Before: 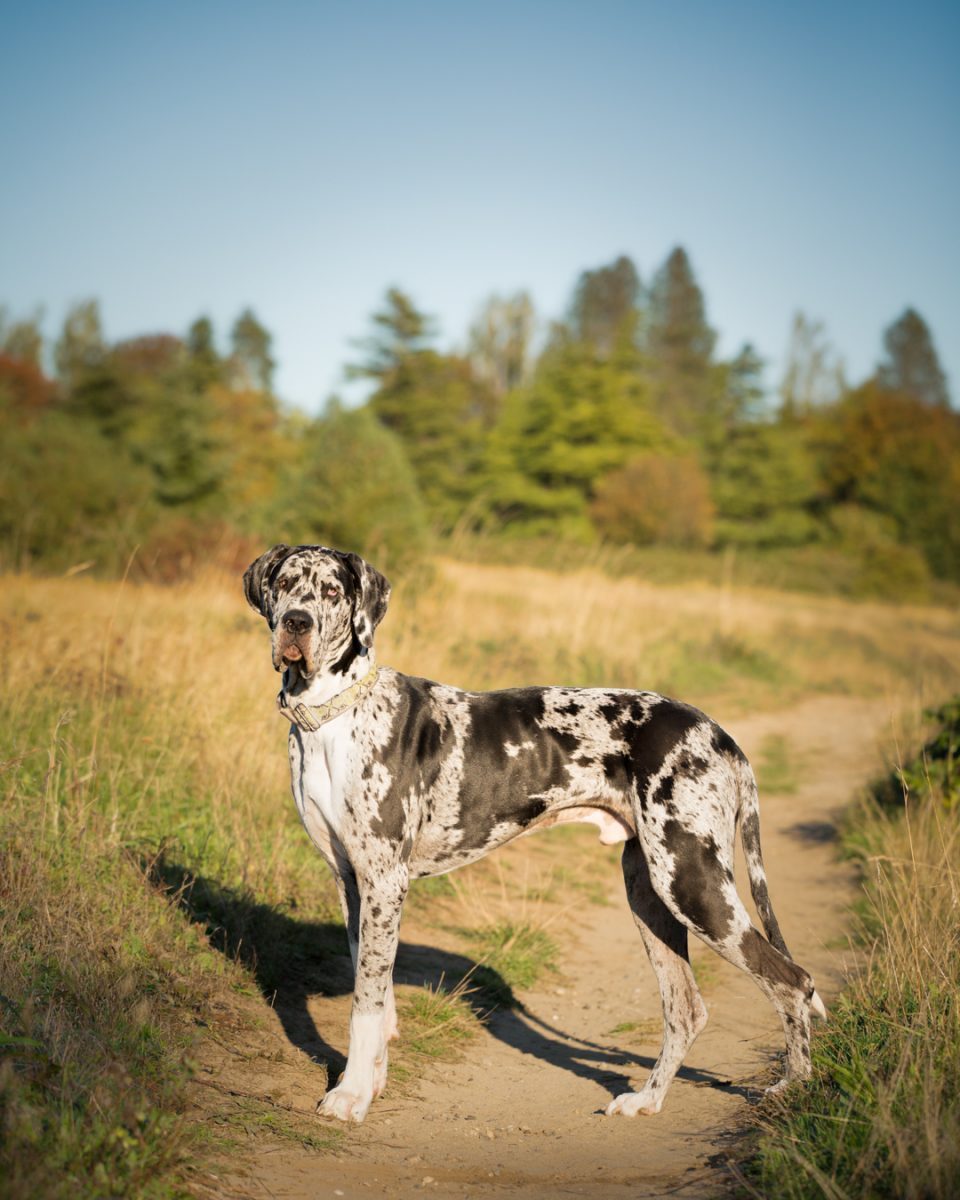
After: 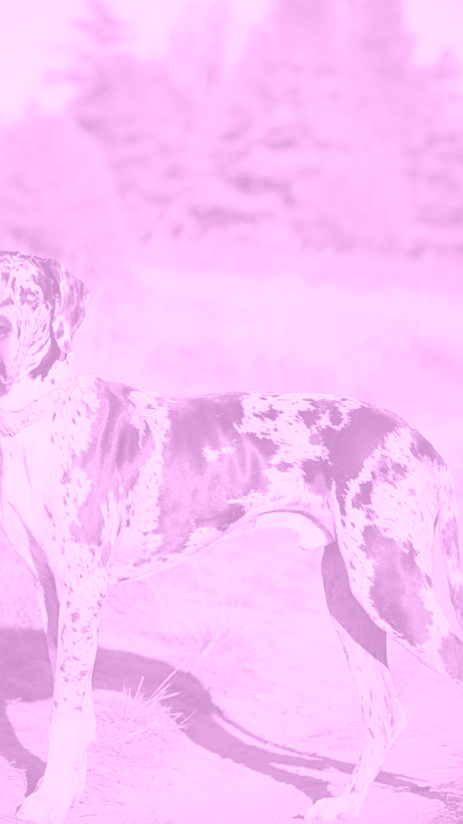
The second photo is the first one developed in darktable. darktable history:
crop: left 31.379%, top 24.658%, right 20.326%, bottom 6.628%
contrast brightness saturation: saturation -0.1
white balance: red 1, blue 1
sharpen: on, module defaults
colorize: hue 331.2°, saturation 75%, source mix 30.28%, lightness 70.52%, version 1
color balance rgb: perceptual saturation grading › global saturation 20%, perceptual saturation grading › highlights -25%, perceptual saturation grading › shadows 25%, global vibrance 50%
